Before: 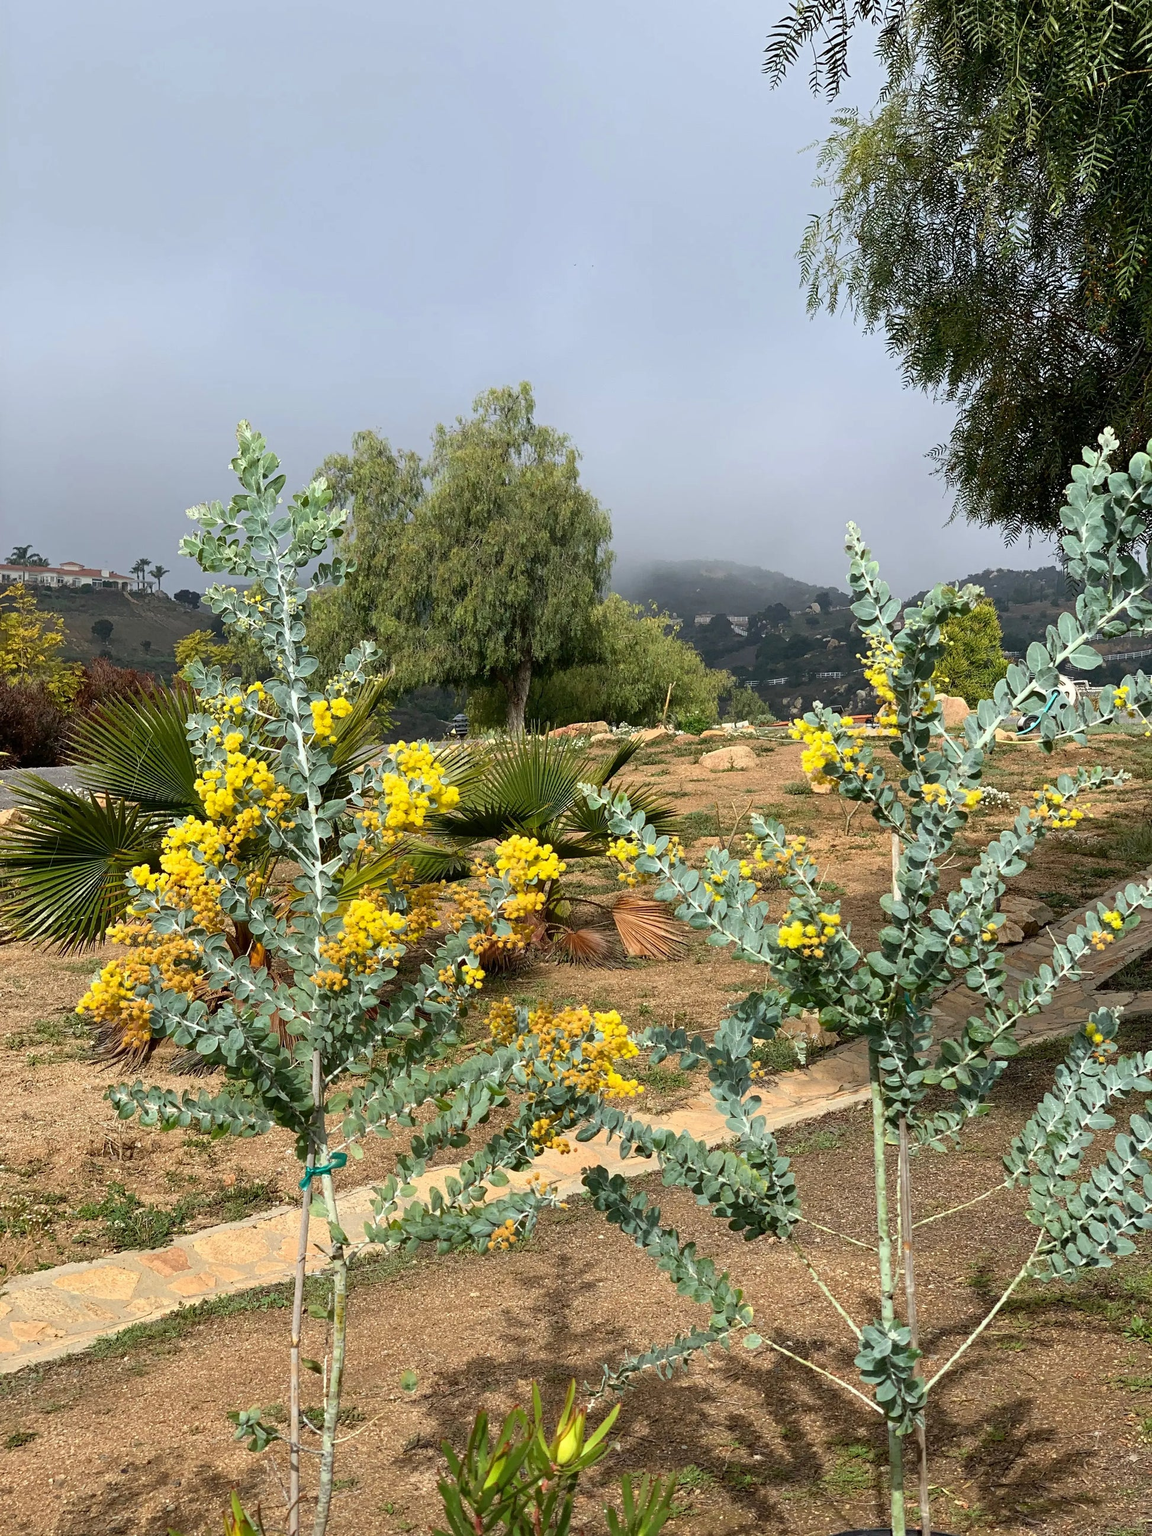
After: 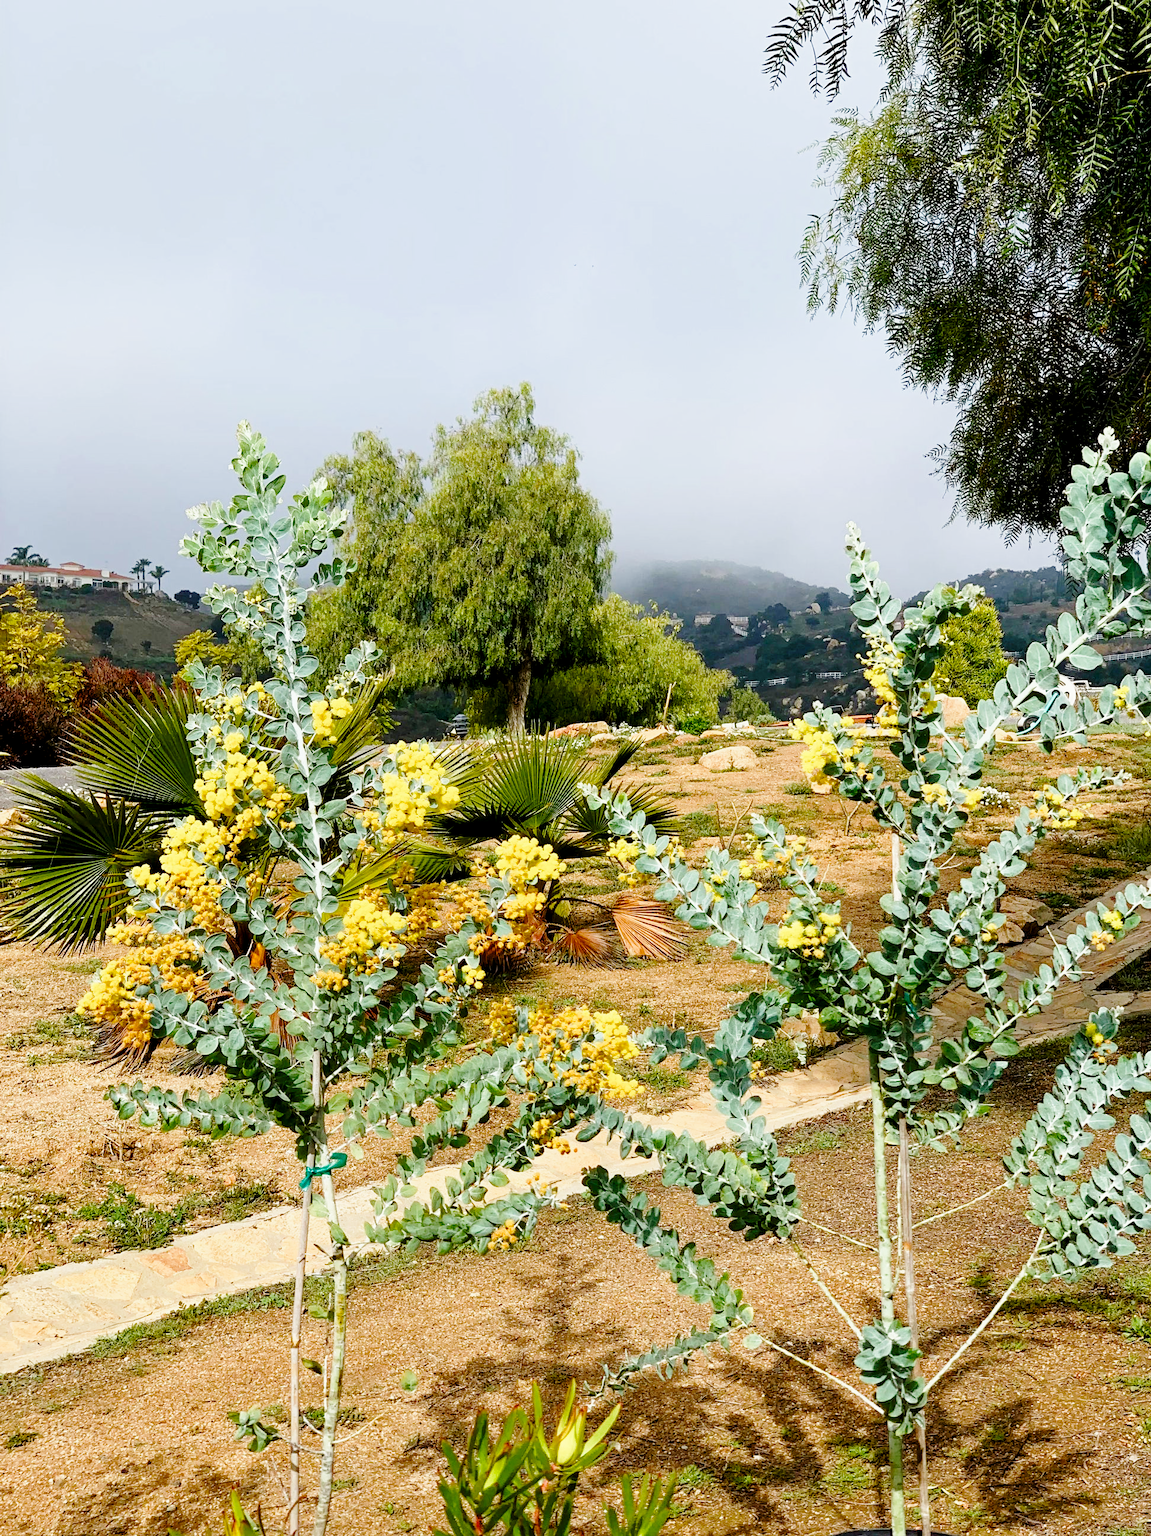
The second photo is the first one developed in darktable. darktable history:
color balance rgb: perceptual saturation grading › global saturation 20%, perceptual saturation grading › highlights -50%, perceptual saturation grading › shadows 30%, perceptual brilliance grading › global brilliance 10%, perceptual brilliance grading › shadows 15%
exposure: black level correction 0.009, exposure -0.637 EV, compensate highlight preservation false
tone equalizer: on, module defaults
base curve: curves: ch0 [(0, 0) (0.028, 0.03) (0.121, 0.232) (0.46, 0.748) (0.859, 0.968) (1, 1)], preserve colors none
